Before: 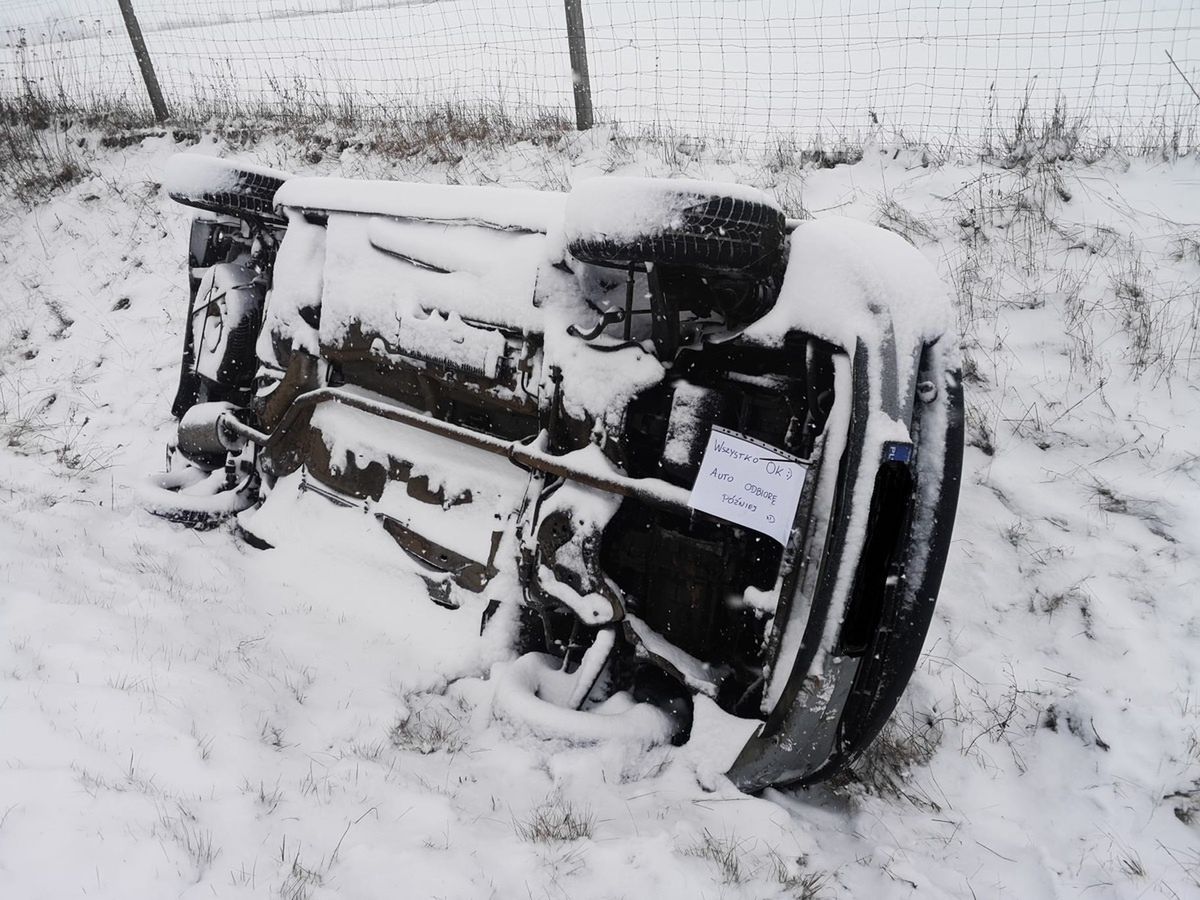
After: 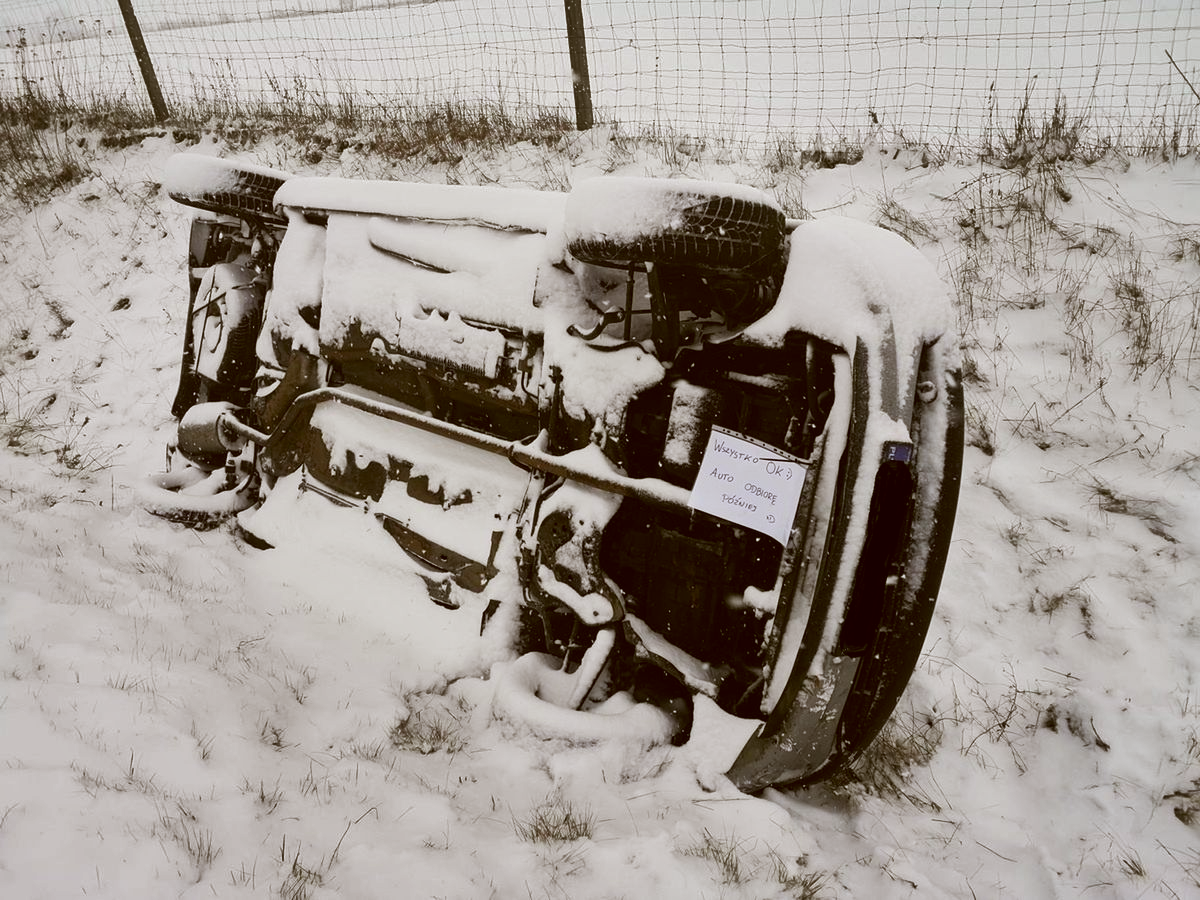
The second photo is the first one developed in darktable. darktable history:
color correction: highlights a* -0.482, highlights b* 0.161, shadows a* 4.66, shadows b* 20.72
shadows and highlights: shadows 40, highlights -54, highlights color adjustment 46%, low approximation 0.01, soften with gaussian
